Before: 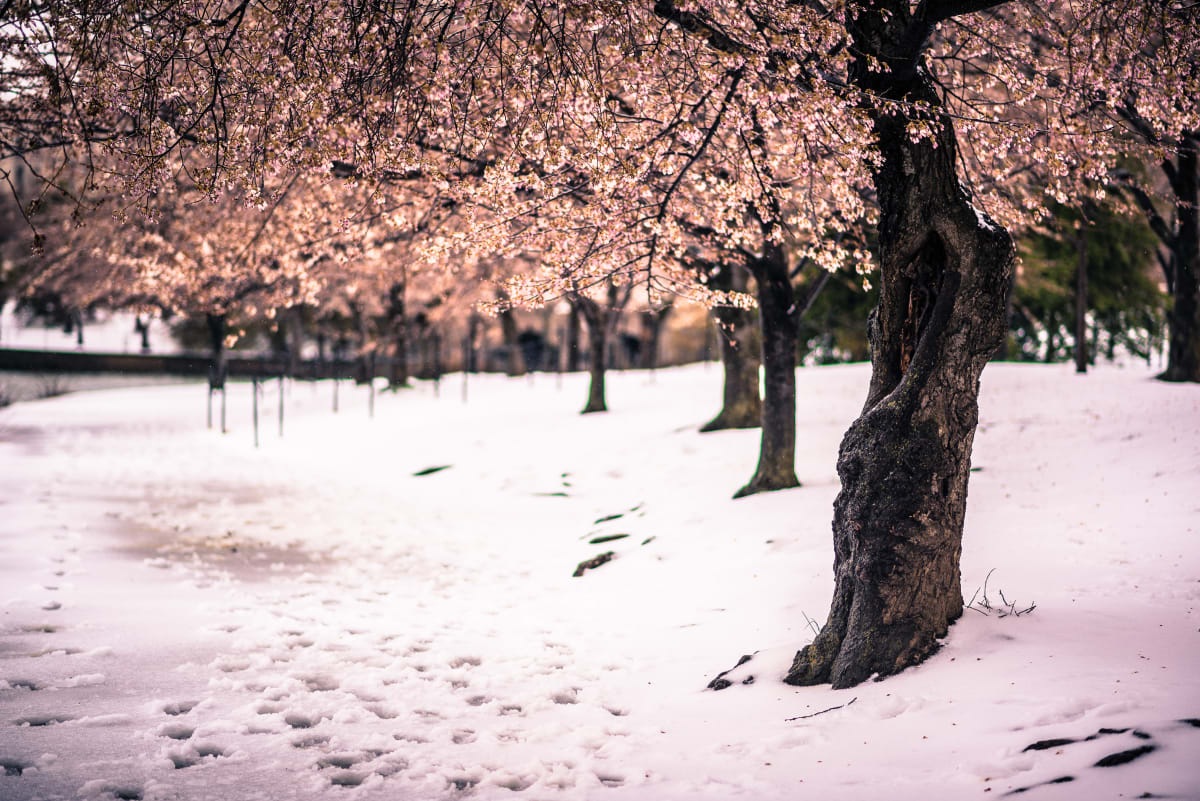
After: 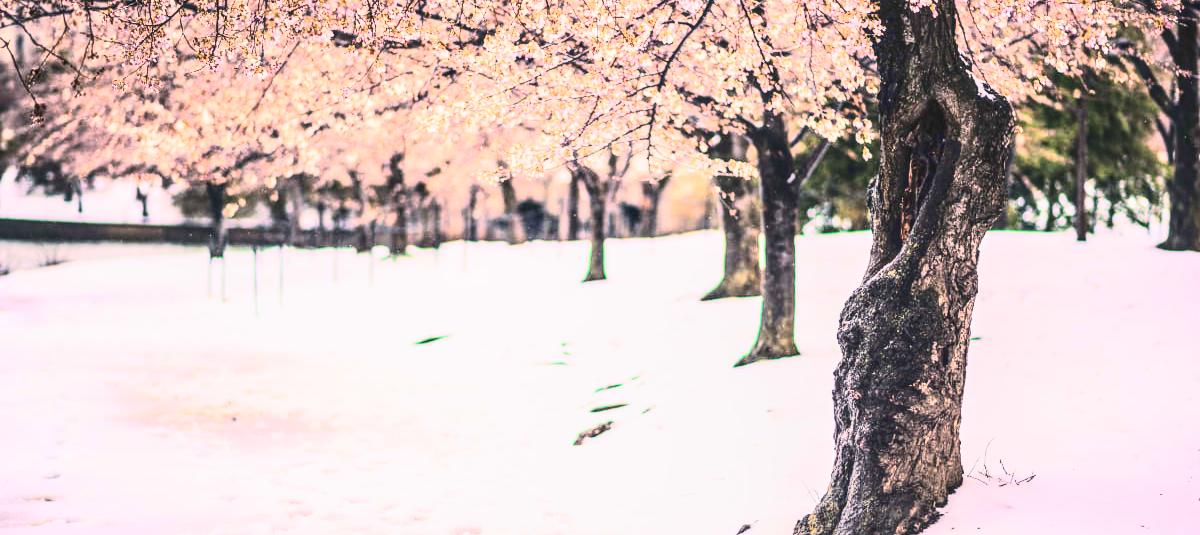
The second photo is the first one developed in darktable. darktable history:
local contrast: detail 130%
contrast brightness saturation: brightness 0.152
tone curve: curves: ch0 [(0, 0.098) (0.262, 0.324) (0.421, 0.59) (0.54, 0.803) (0.725, 0.922) (0.99, 0.974)], color space Lab, linked channels, preserve colors none
crop: top 16.438%, bottom 16.699%
exposure: exposure 0.154 EV, compensate highlight preservation false
